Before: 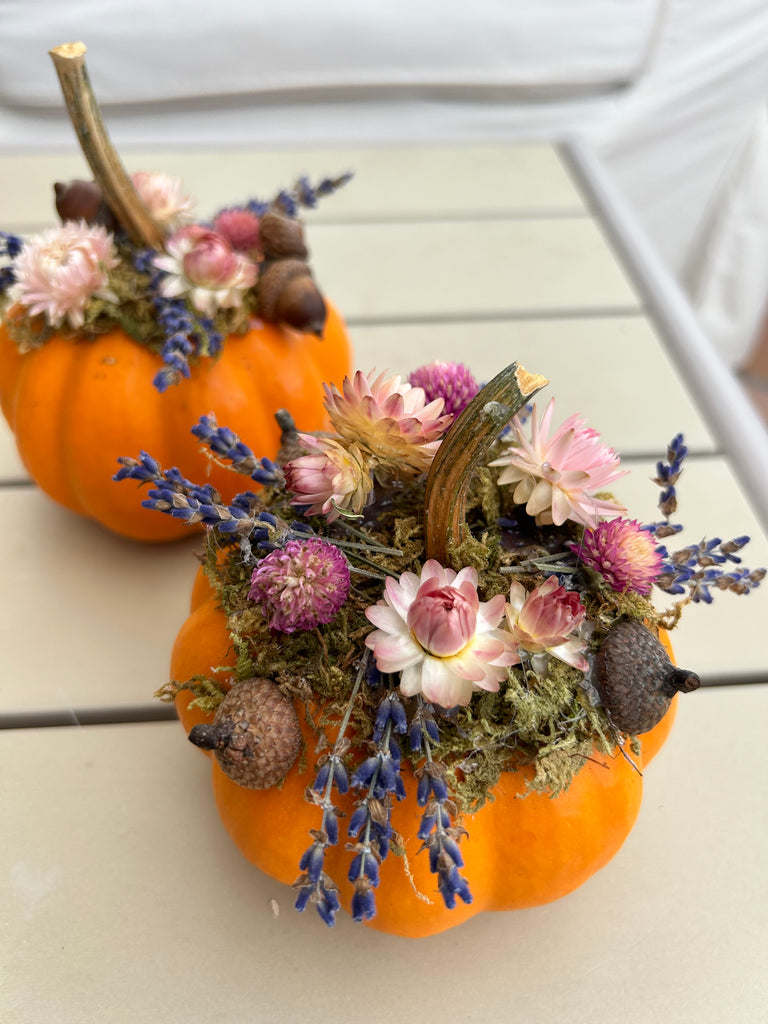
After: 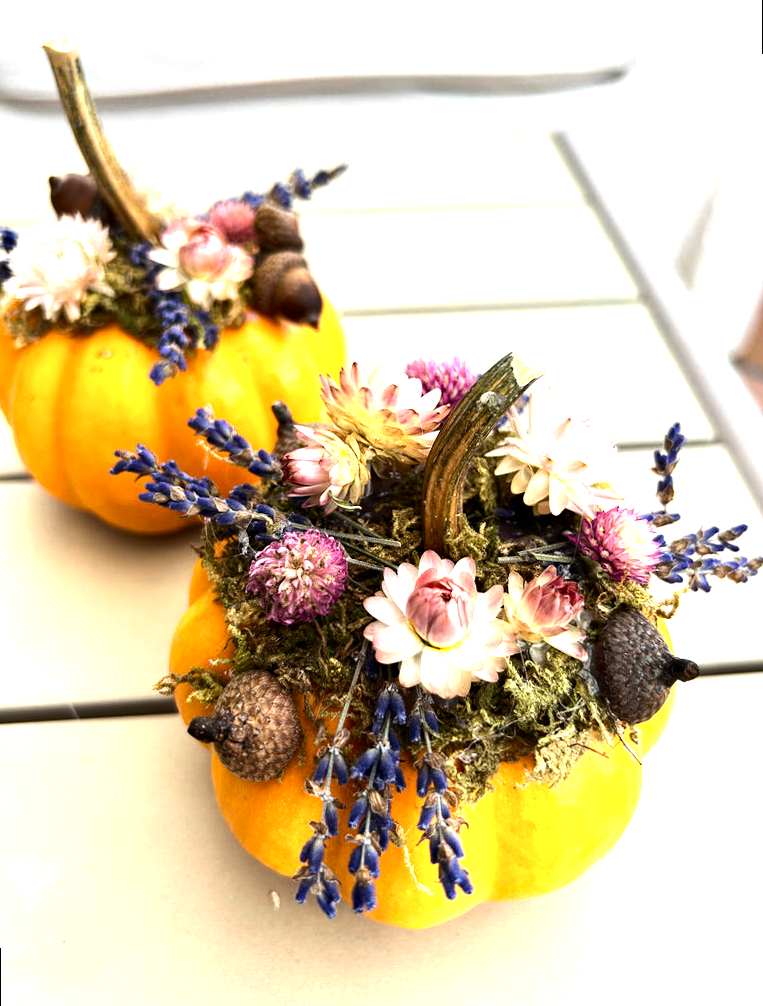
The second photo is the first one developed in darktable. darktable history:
rotate and perspective: rotation -0.45°, automatic cropping original format, crop left 0.008, crop right 0.992, crop top 0.012, crop bottom 0.988
tone equalizer: -8 EV -1.08 EV, -7 EV -1.01 EV, -6 EV -0.867 EV, -5 EV -0.578 EV, -3 EV 0.578 EV, -2 EV 0.867 EV, -1 EV 1.01 EV, +0 EV 1.08 EV, edges refinement/feathering 500, mask exposure compensation -1.57 EV, preserve details no
color zones: curves: ch0 [(0.099, 0.624) (0.257, 0.596) (0.384, 0.376) (0.529, 0.492) (0.697, 0.564) (0.768, 0.532) (0.908, 0.644)]; ch1 [(0.112, 0.564) (0.254, 0.612) (0.432, 0.676) (0.592, 0.456) (0.743, 0.684) (0.888, 0.536)]; ch2 [(0.25, 0.5) (0.469, 0.36) (0.75, 0.5)]
haze removal: compatibility mode true, adaptive false
